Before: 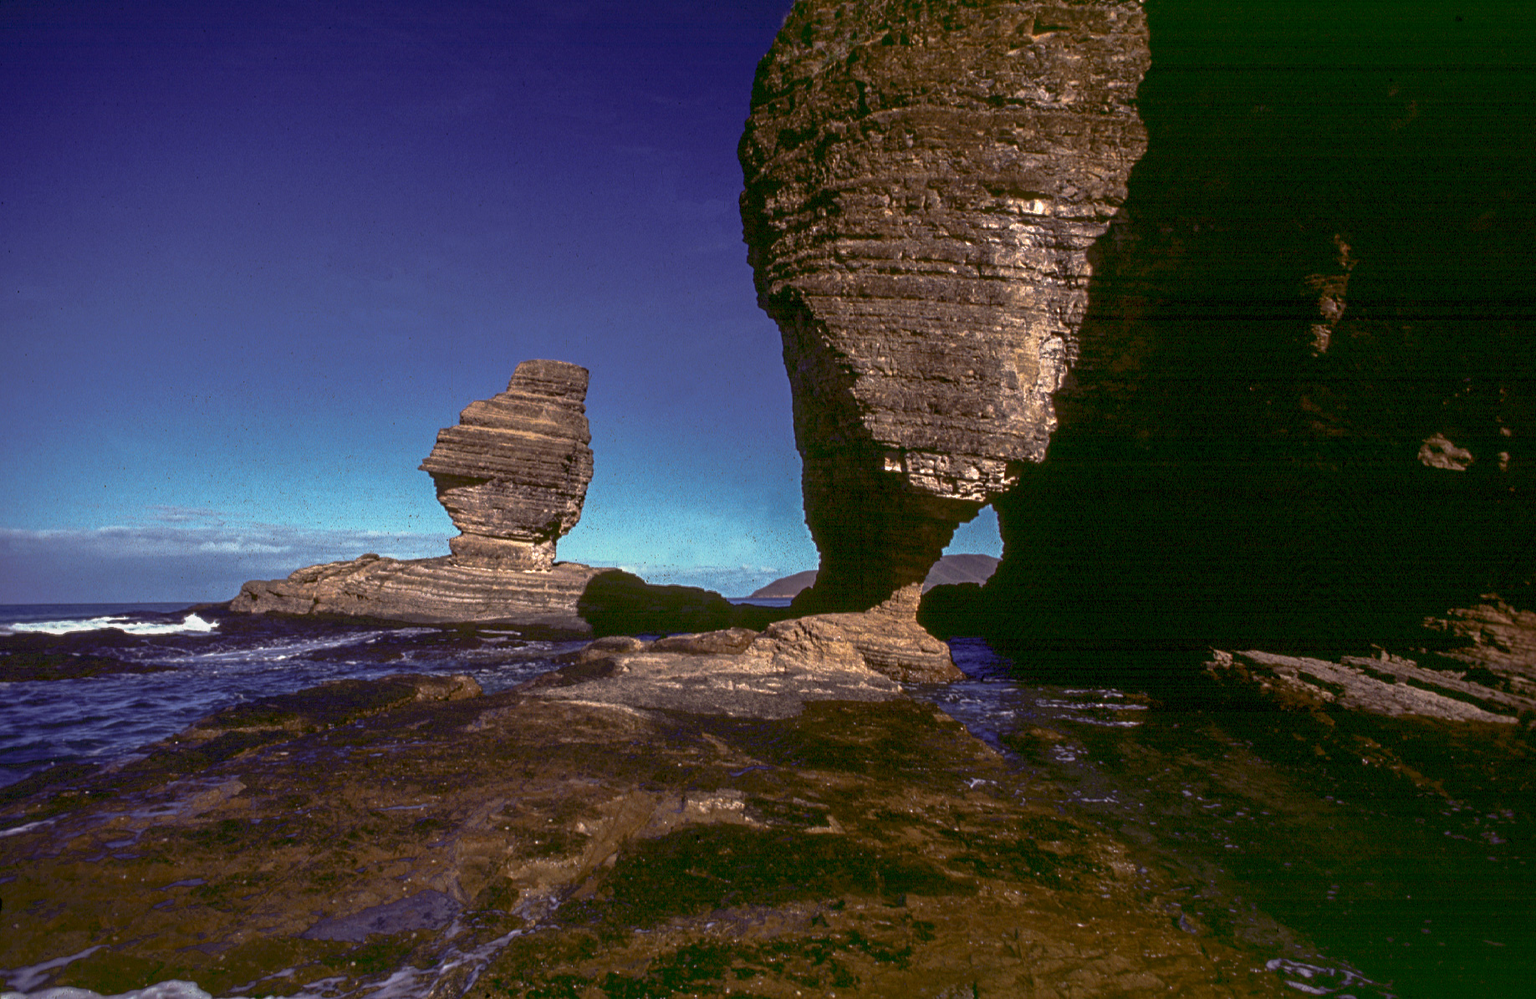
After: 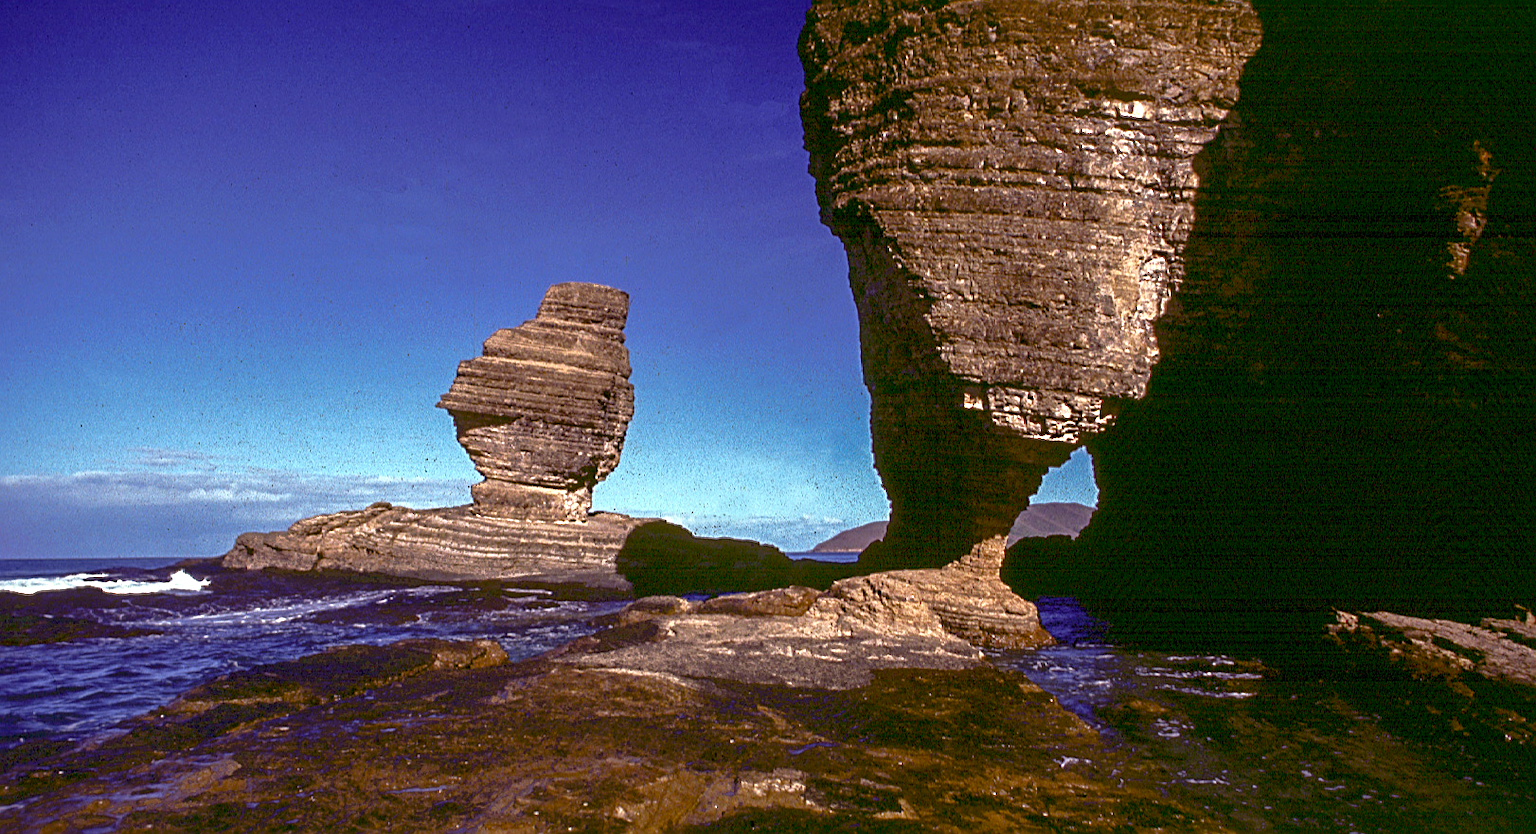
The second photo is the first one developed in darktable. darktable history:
sharpen: on, module defaults
color balance rgb: perceptual saturation grading › global saturation 0.577%, perceptual saturation grading › highlights -17.912%, perceptual saturation grading › mid-tones 33.596%, perceptual saturation grading › shadows 50.541%
exposure: black level correction 0, exposure 0.499 EV, compensate exposure bias true, compensate highlight preservation false
crop and rotate: left 2.282%, top 11.069%, right 9.393%, bottom 15.167%
